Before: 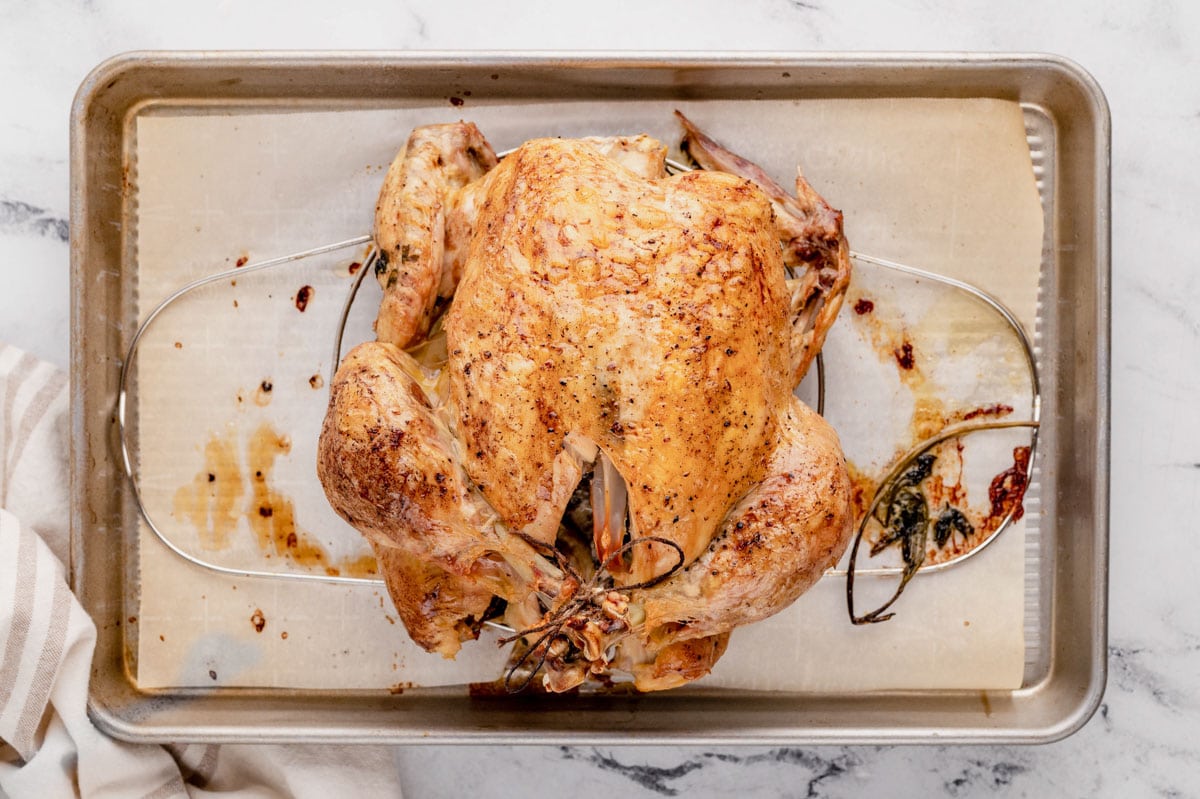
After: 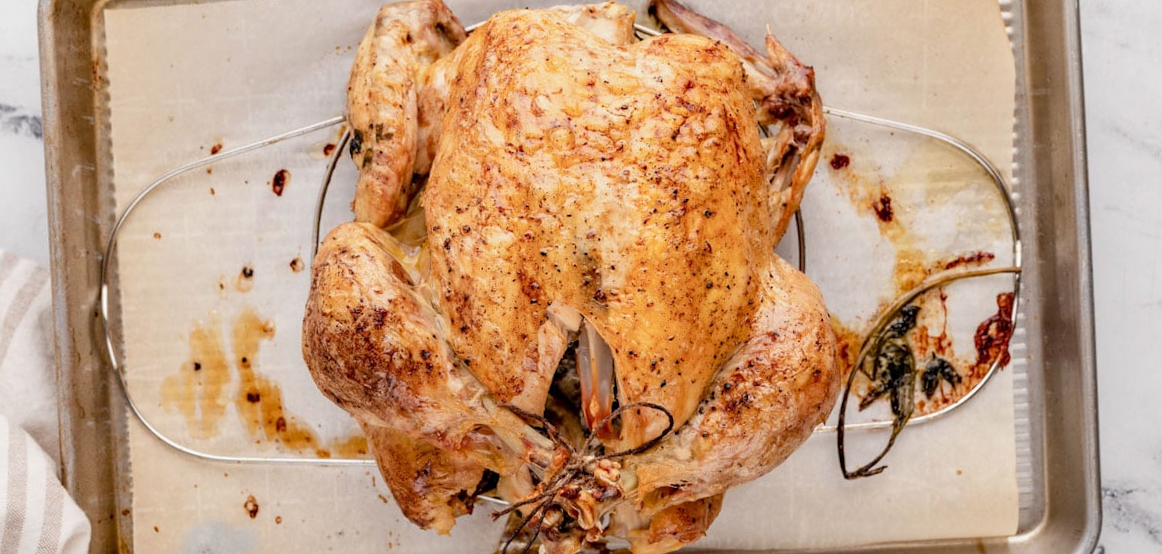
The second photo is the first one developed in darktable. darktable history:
local contrast: mode bilateral grid, contrast 15, coarseness 36, detail 105%, midtone range 0.2
tone equalizer: on, module defaults
rotate and perspective: rotation -3°, crop left 0.031, crop right 0.968, crop top 0.07, crop bottom 0.93
crop: top 13.819%, bottom 11.169%
